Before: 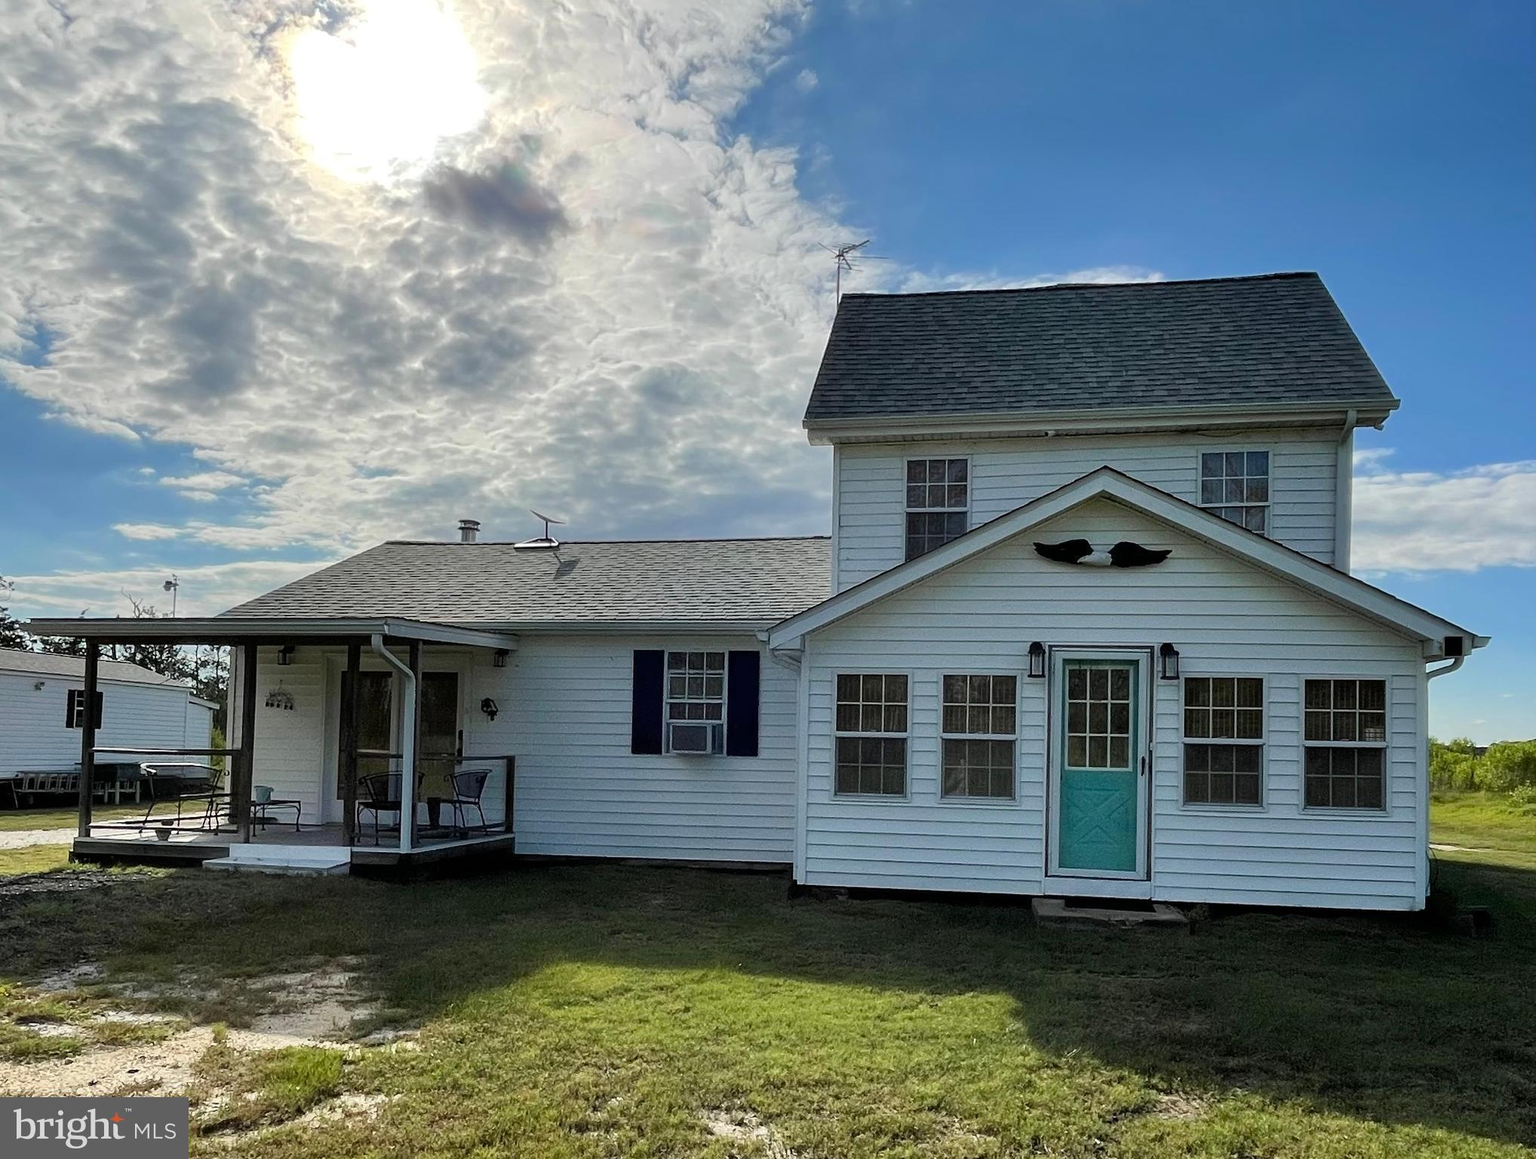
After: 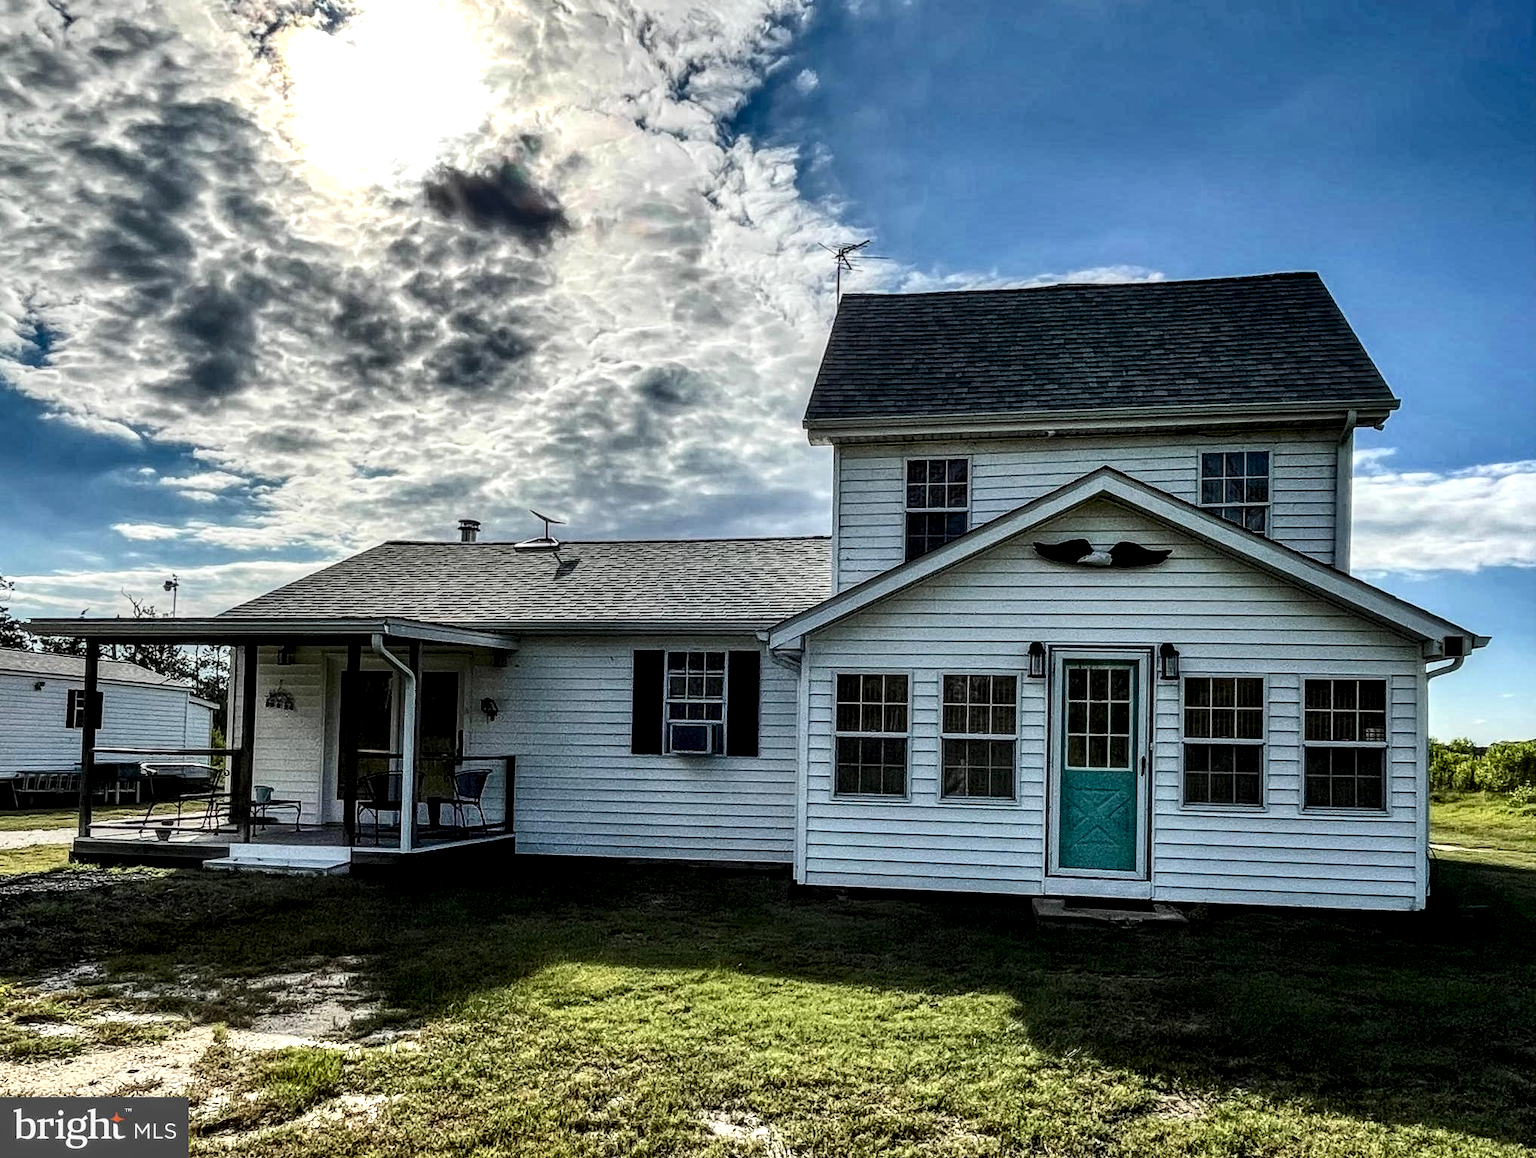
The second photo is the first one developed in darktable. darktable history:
contrast brightness saturation: contrast 0.277
tone equalizer: smoothing diameter 24.99%, edges refinement/feathering 13.68, preserve details guided filter
local contrast: highlights 5%, shadows 4%, detail 182%
shadows and highlights: radius 106.22, shadows 23.41, highlights -59.46, low approximation 0.01, soften with gaussian
